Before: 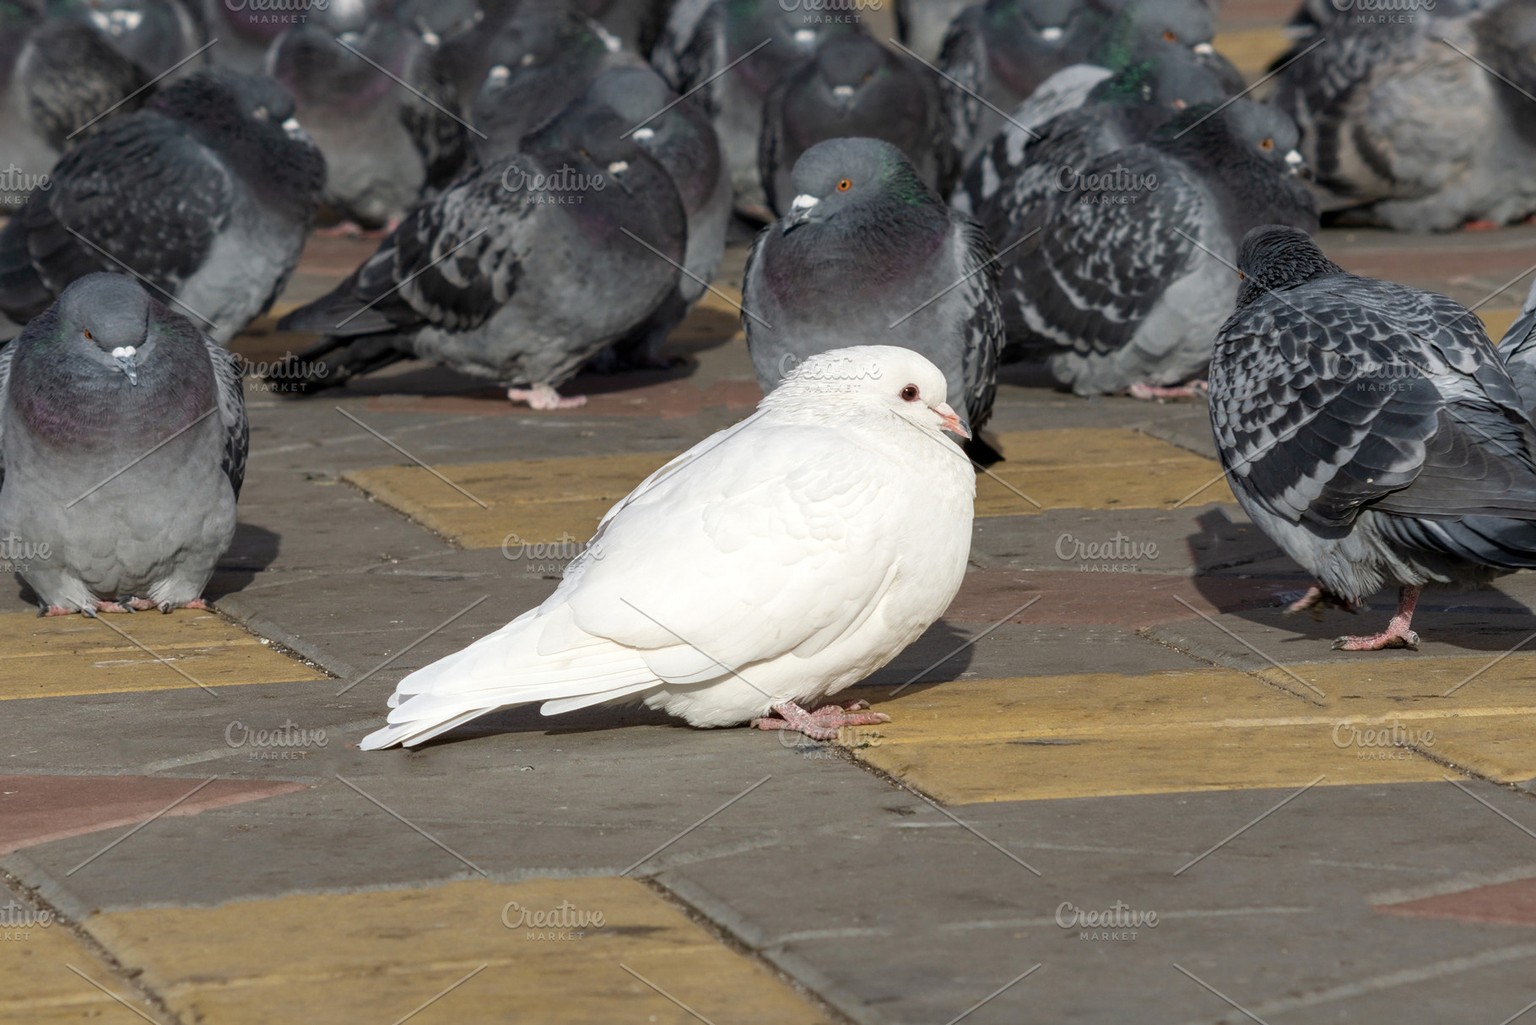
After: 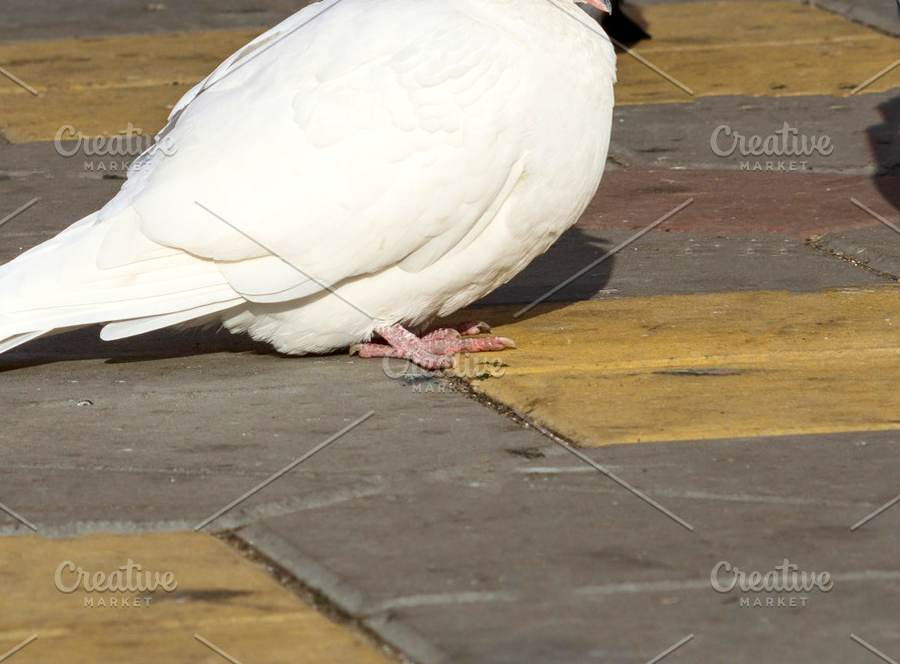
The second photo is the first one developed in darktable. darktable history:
crop: left 29.672%, top 41.786%, right 20.851%, bottom 3.487%
contrast brightness saturation: contrast 0.16, saturation 0.32
